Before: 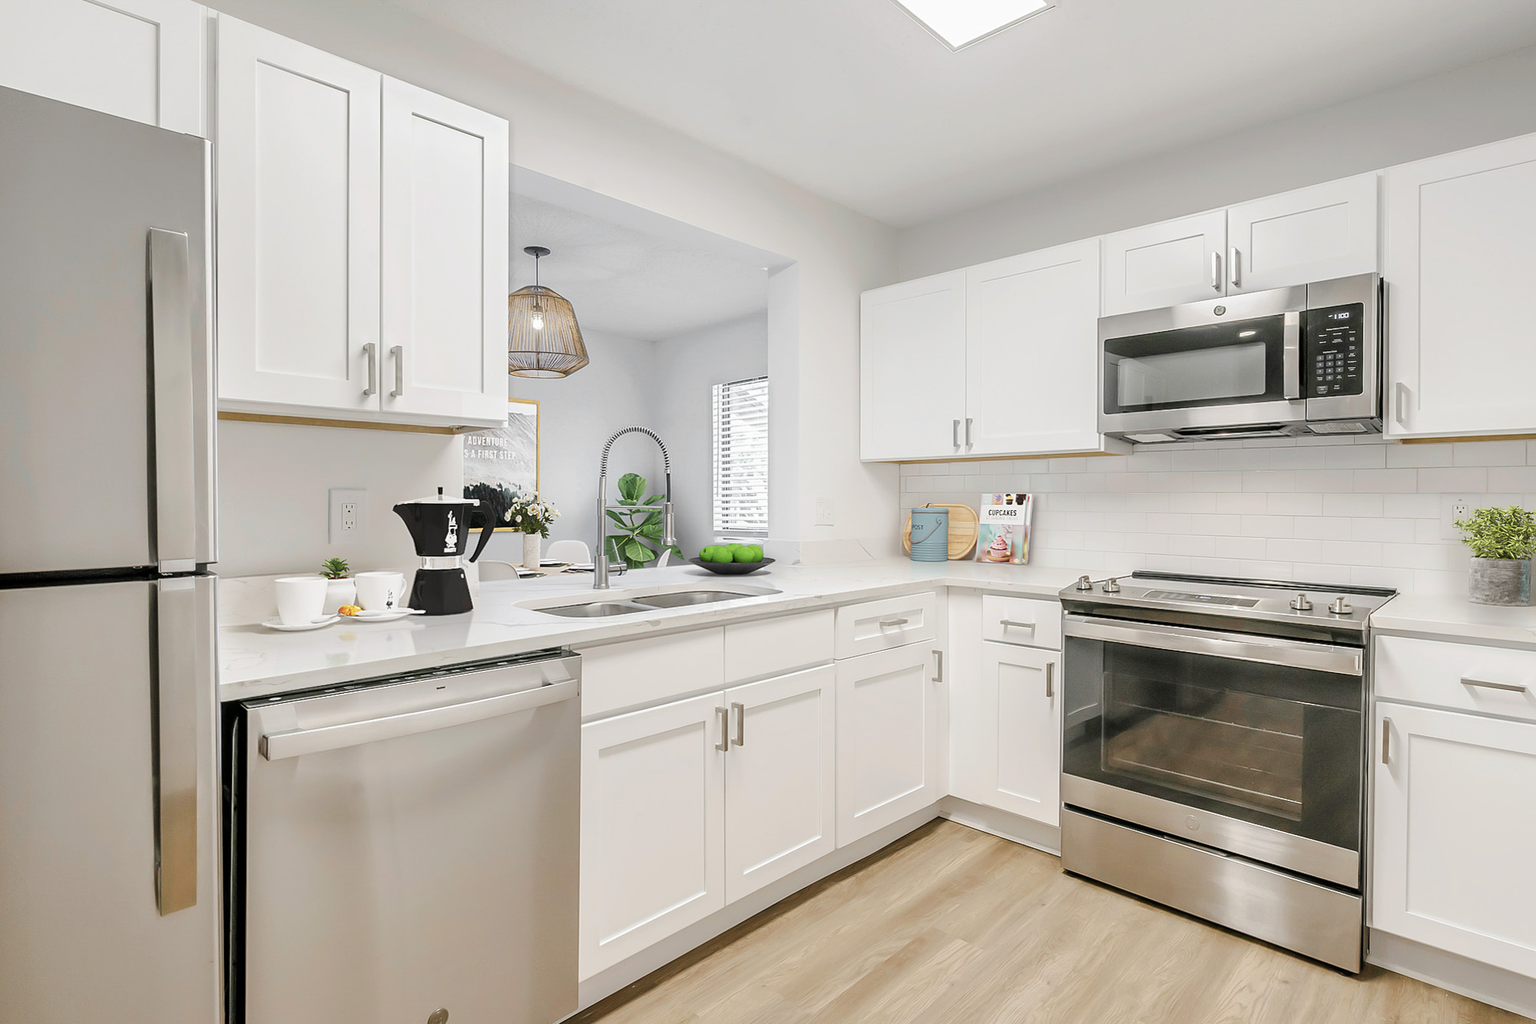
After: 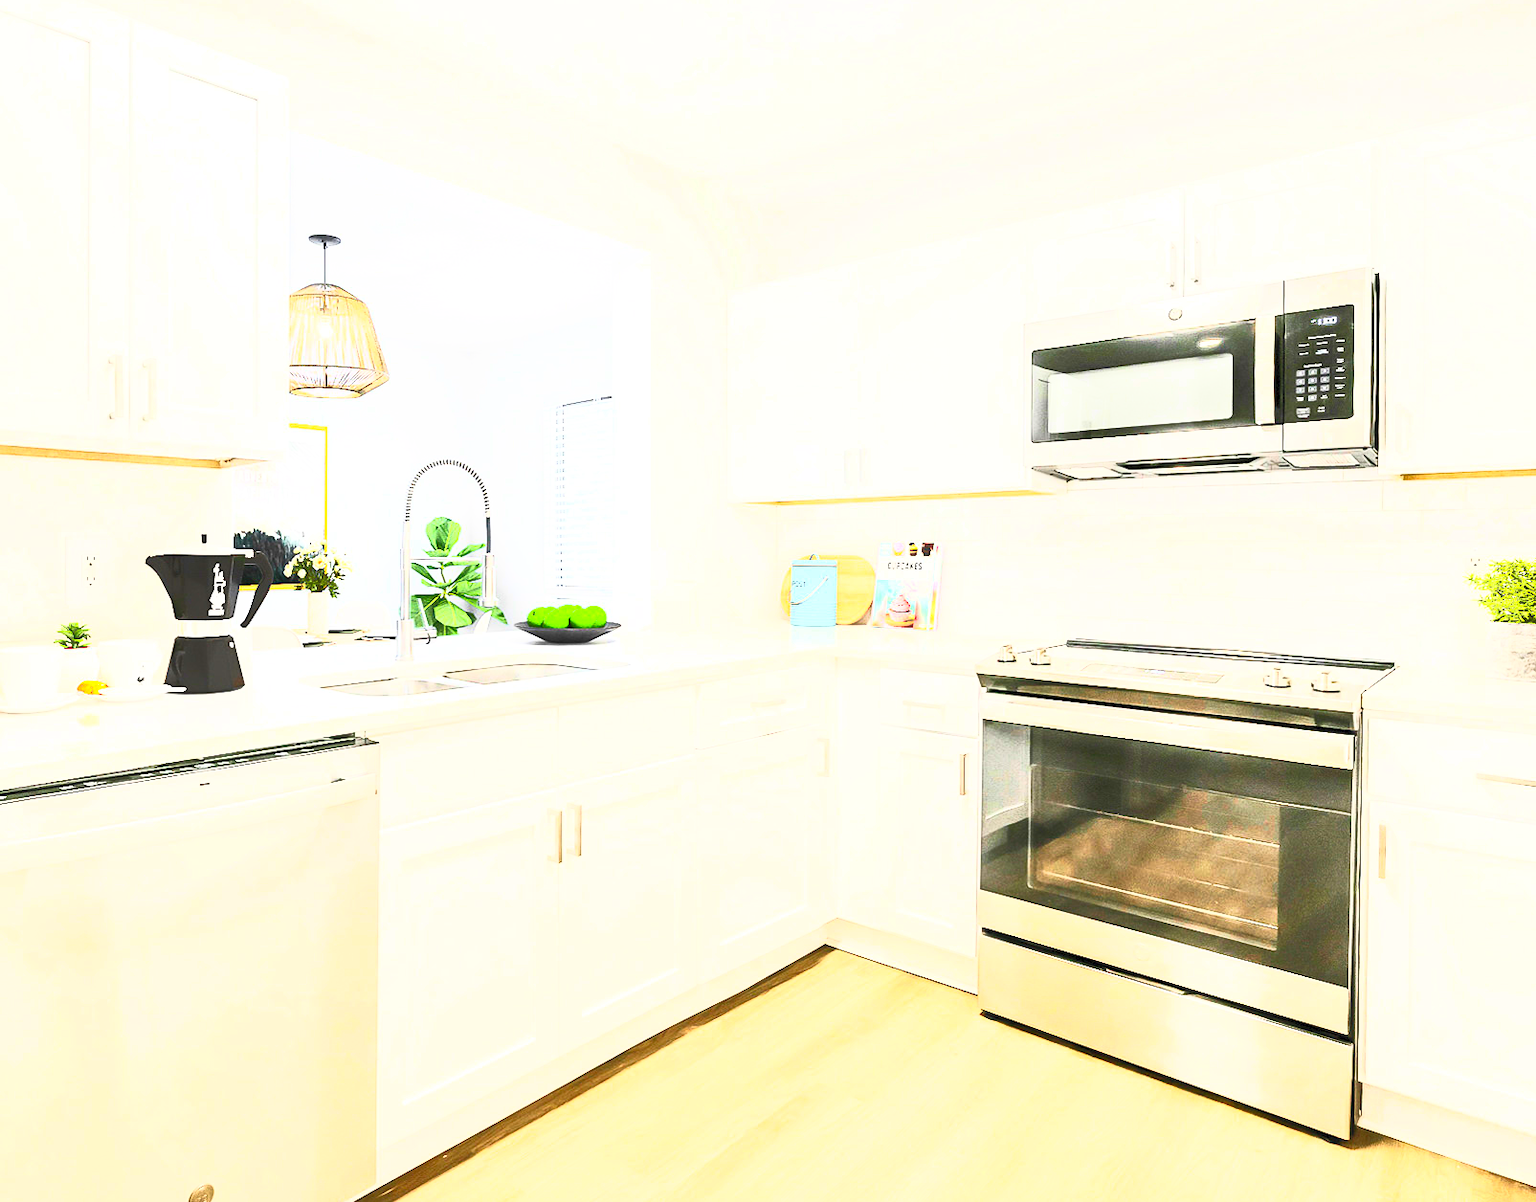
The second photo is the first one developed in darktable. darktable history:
contrast brightness saturation: contrast 0.986, brightness 0.99, saturation 0.989
velvia: on, module defaults
exposure: black level correction 0.001, exposure 0.499 EV, compensate highlight preservation false
crop and rotate: left 18.003%, top 5.755%, right 1.732%
